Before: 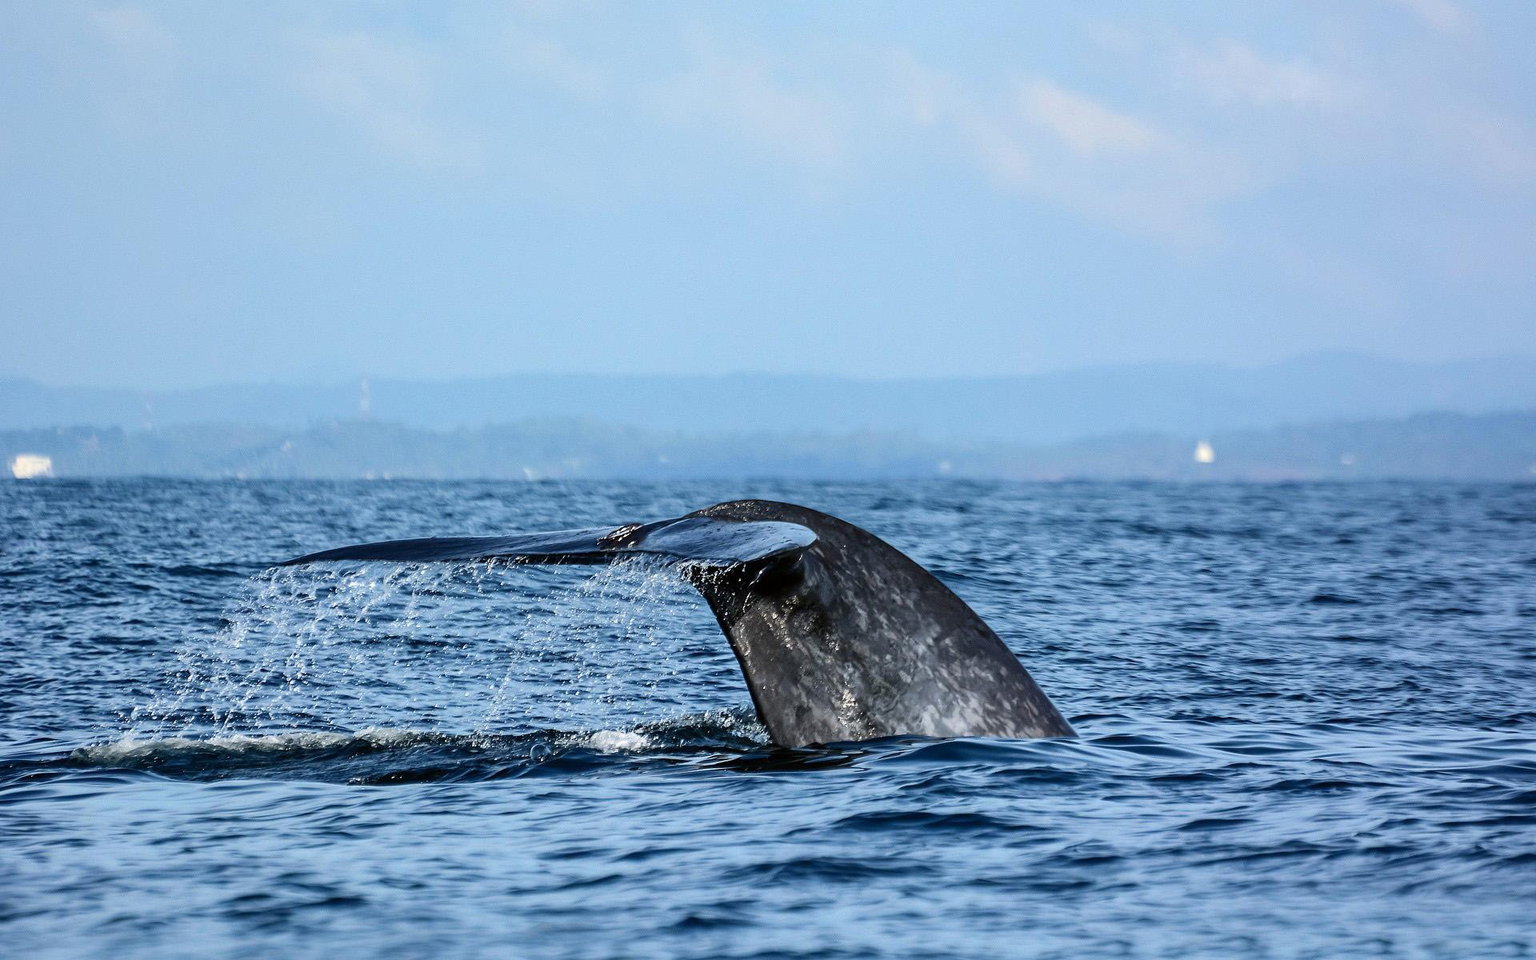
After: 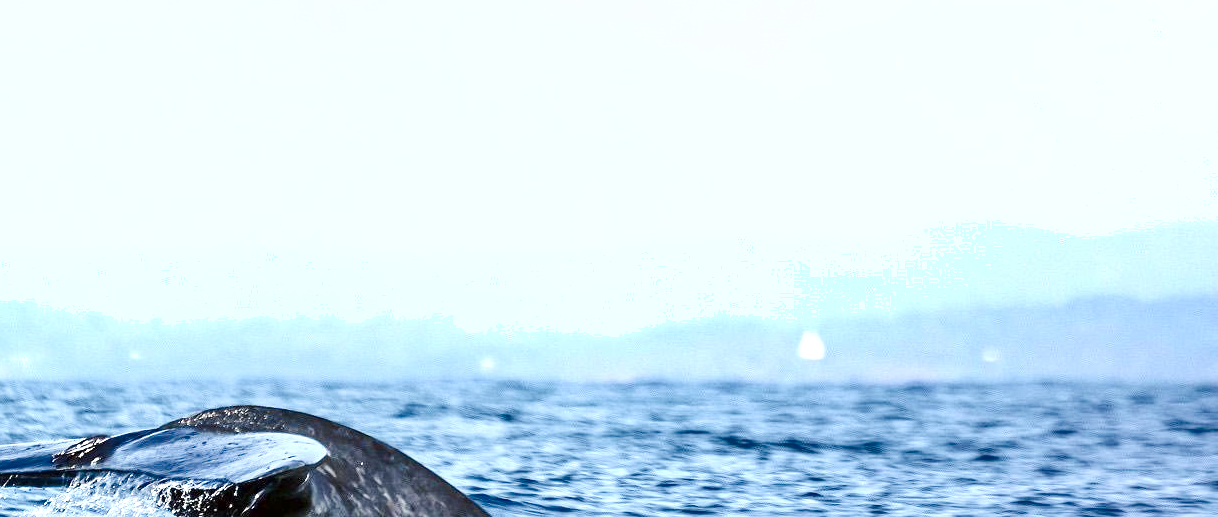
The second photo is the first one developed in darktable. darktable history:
crop: left 36.147%, top 18.283%, right 0.401%, bottom 38.578%
exposure: exposure 1.138 EV, compensate exposure bias true, compensate highlight preservation false
shadows and highlights: shadows 52.5, soften with gaussian
tone curve: curves: ch0 [(0, 0) (0.003, 0.003) (0.011, 0.014) (0.025, 0.031) (0.044, 0.055) (0.069, 0.086) (0.1, 0.124) (0.136, 0.168) (0.177, 0.22) (0.224, 0.278) (0.277, 0.344) (0.335, 0.426) (0.399, 0.515) (0.468, 0.597) (0.543, 0.672) (0.623, 0.746) (0.709, 0.815) (0.801, 0.881) (0.898, 0.939) (1, 1)], preserve colors none
